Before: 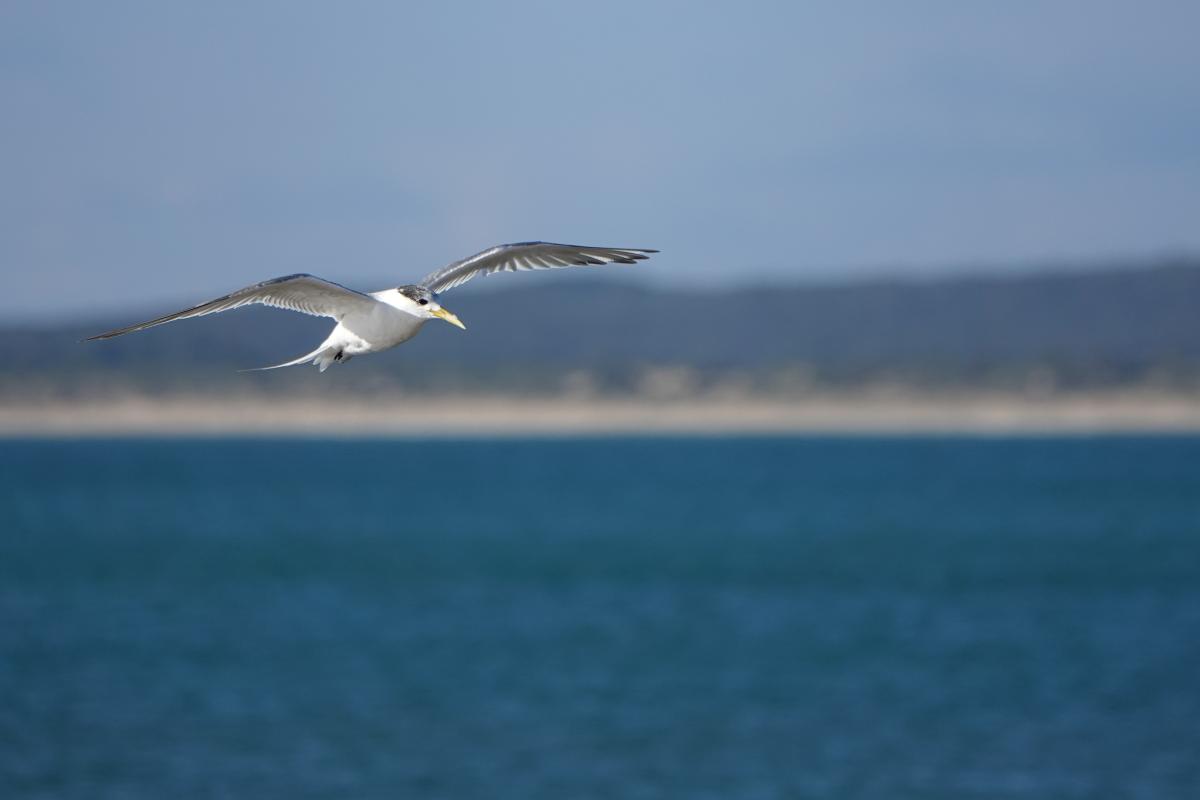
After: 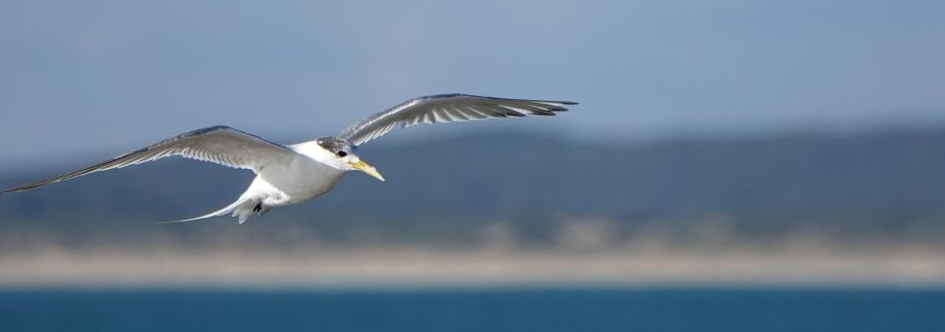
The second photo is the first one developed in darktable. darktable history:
tone equalizer: mask exposure compensation -0.489 EV
crop: left 6.776%, top 18.558%, right 14.453%, bottom 39.822%
exposure: compensate exposure bias true, compensate highlight preservation false
